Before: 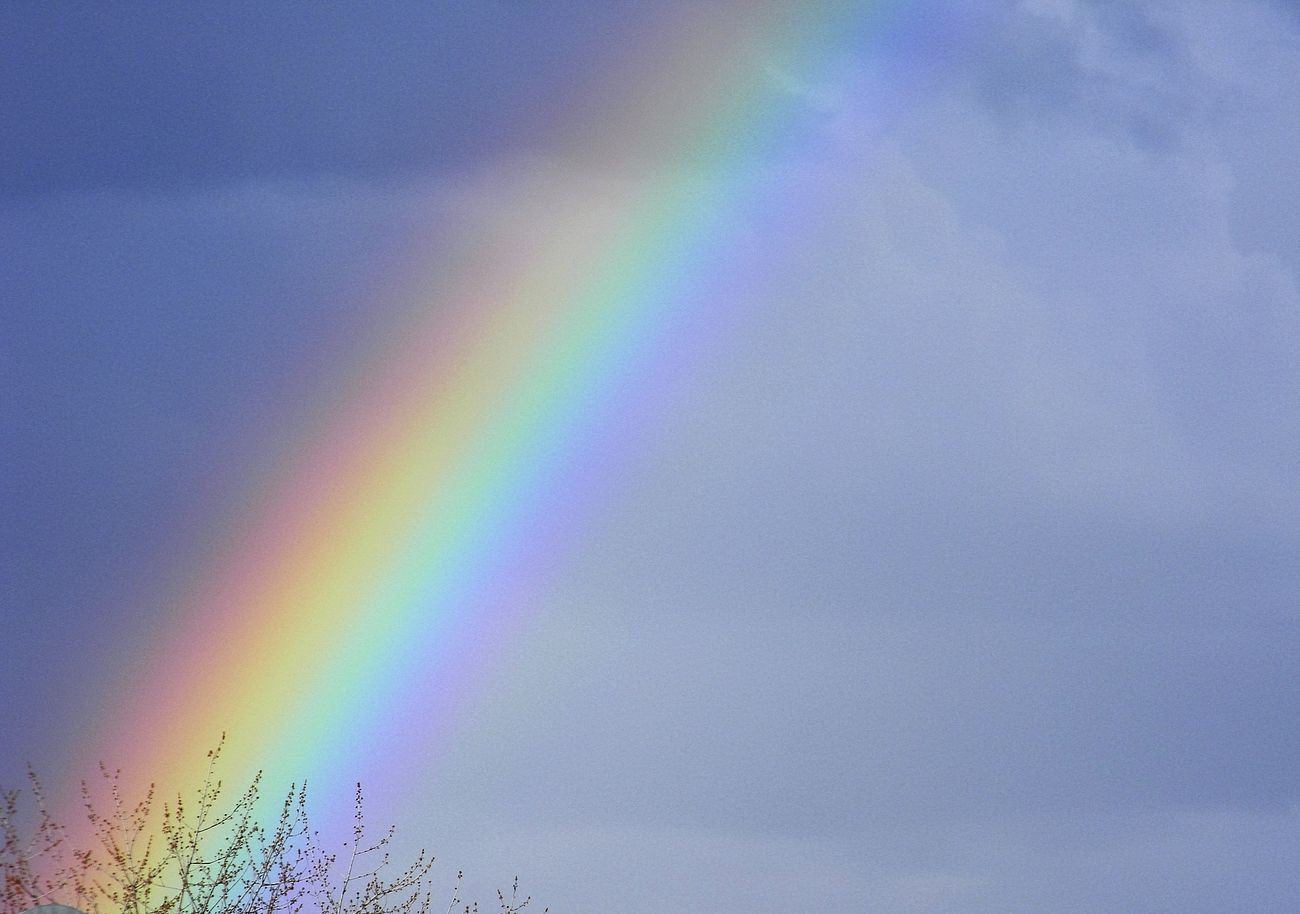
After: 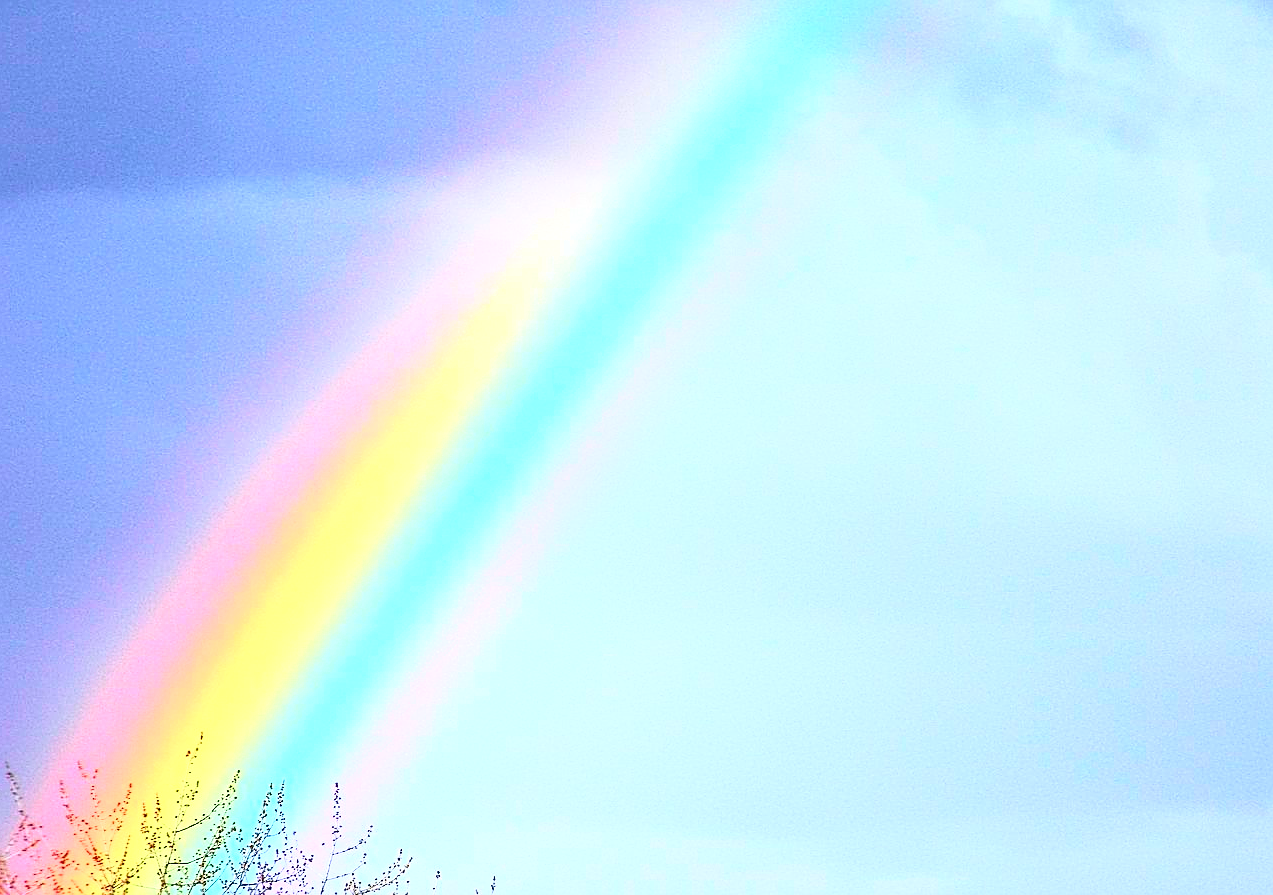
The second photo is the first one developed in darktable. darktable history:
sharpen: on, module defaults
crop: left 1.743%, right 0.268%, bottom 2.011%
exposure: black level correction 0, exposure 1.1 EV, compensate exposure bias true, compensate highlight preservation false
tone curve: curves: ch0 [(0, 0) (0.074, 0.04) (0.157, 0.1) (0.472, 0.515) (0.635, 0.731) (0.768, 0.878) (0.899, 0.969) (1, 1)]; ch1 [(0, 0) (0.08, 0.08) (0.3, 0.3) (0.5, 0.5) (0.539, 0.558) (0.586, 0.658) (0.69, 0.787) (0.92, 0.92) (1, 1)]; ch2 [(0, 0) (0.08, 0.08) (0.3, 0.3) (0.5, 0.5) (0.543, 0.597) (0.597, 0.679) (0.92, 0.92) (1, 1)], color space Lab, independent channels, preserve colors none
